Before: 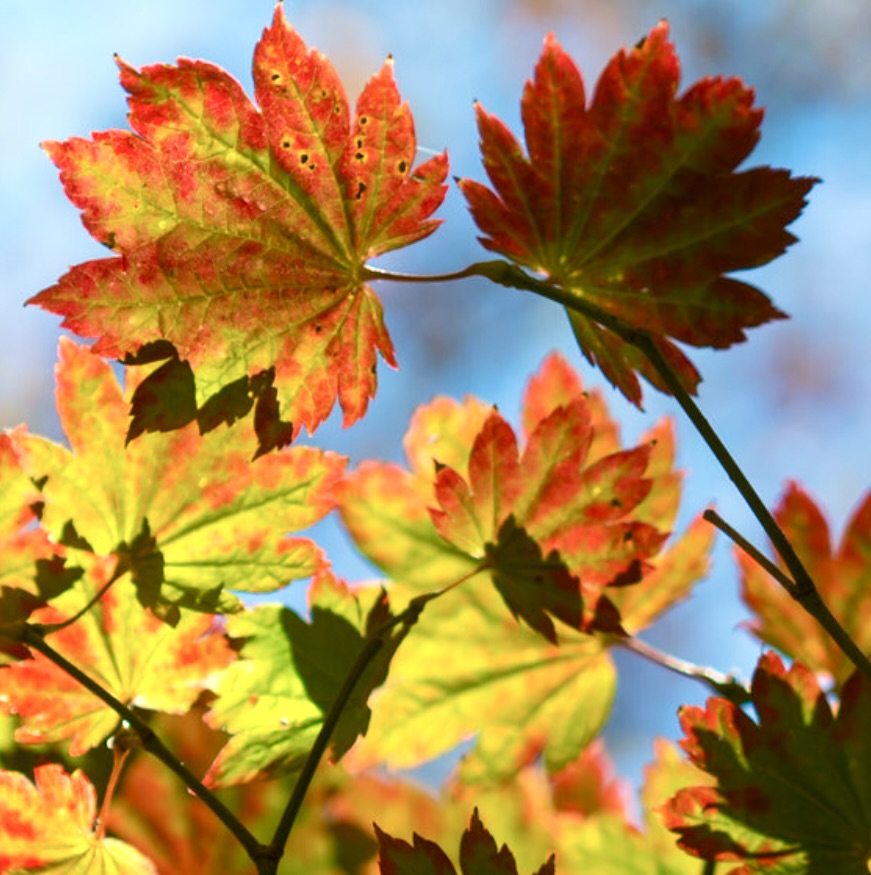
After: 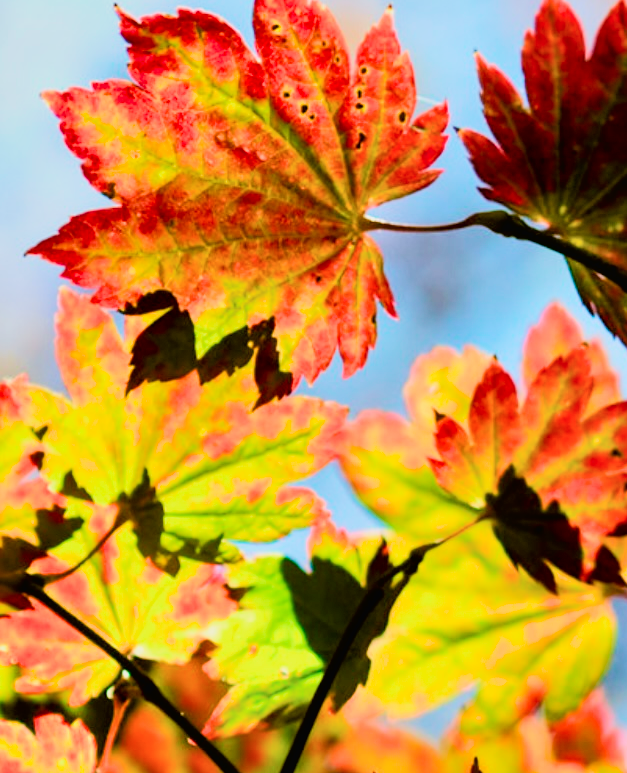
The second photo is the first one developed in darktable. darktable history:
crop: top 5.805%, right 27.91%, bottom 5.799%
tone curve: curves: ch0 [(0, 0.013) (0.054, 0.018) (0.205, 0.191) (0.289, 0.292) (0.39, 0.424) (0.493, 0.551) (0.666, 0.743) (0.795, 0.841) (1, 0.998)]; ch1 [(0, 0) (0.385, 0.343) (0.439, 0.415) (0.494, 0.495) (0.501, 0.501) (0.51, 0.509) (0.54, 0.552) (0.586, 0.614) (0.66, 0.706) (0.783, 0.804) (1, 1)]; ch2 [(0, 0) (0.32, 0.281) (0.403, 0.399) (0.441, 0.428) (0.47, 0.469) (0.498, 0.496) (0.524, 0.538) (0.566, 0.579) (0.633, 0.665) (0.7, 0.711) (1, 1)], color space Lab, independent channels, preserve colors none
shadows and highlights: shadows 61.03, soften with gaussian
tone equalizer: -8 EV -0.38 EV, -7 EV -0.42 EV, -6 EV -0.373 EV, -5 EV -0.199 EV, -3 EV 0.234 EV, -2 EV 0.35 EV, -1 EV 0.365 EV, +0 EV 0.393 EV, mask exposure compensation -0.511 EV
filmic rgb: black relative exposure -5.05 EV, white relative exposure 3.97 EV, hardness 2.89, contrast 1.183, highlights saturation mix -29.09%
